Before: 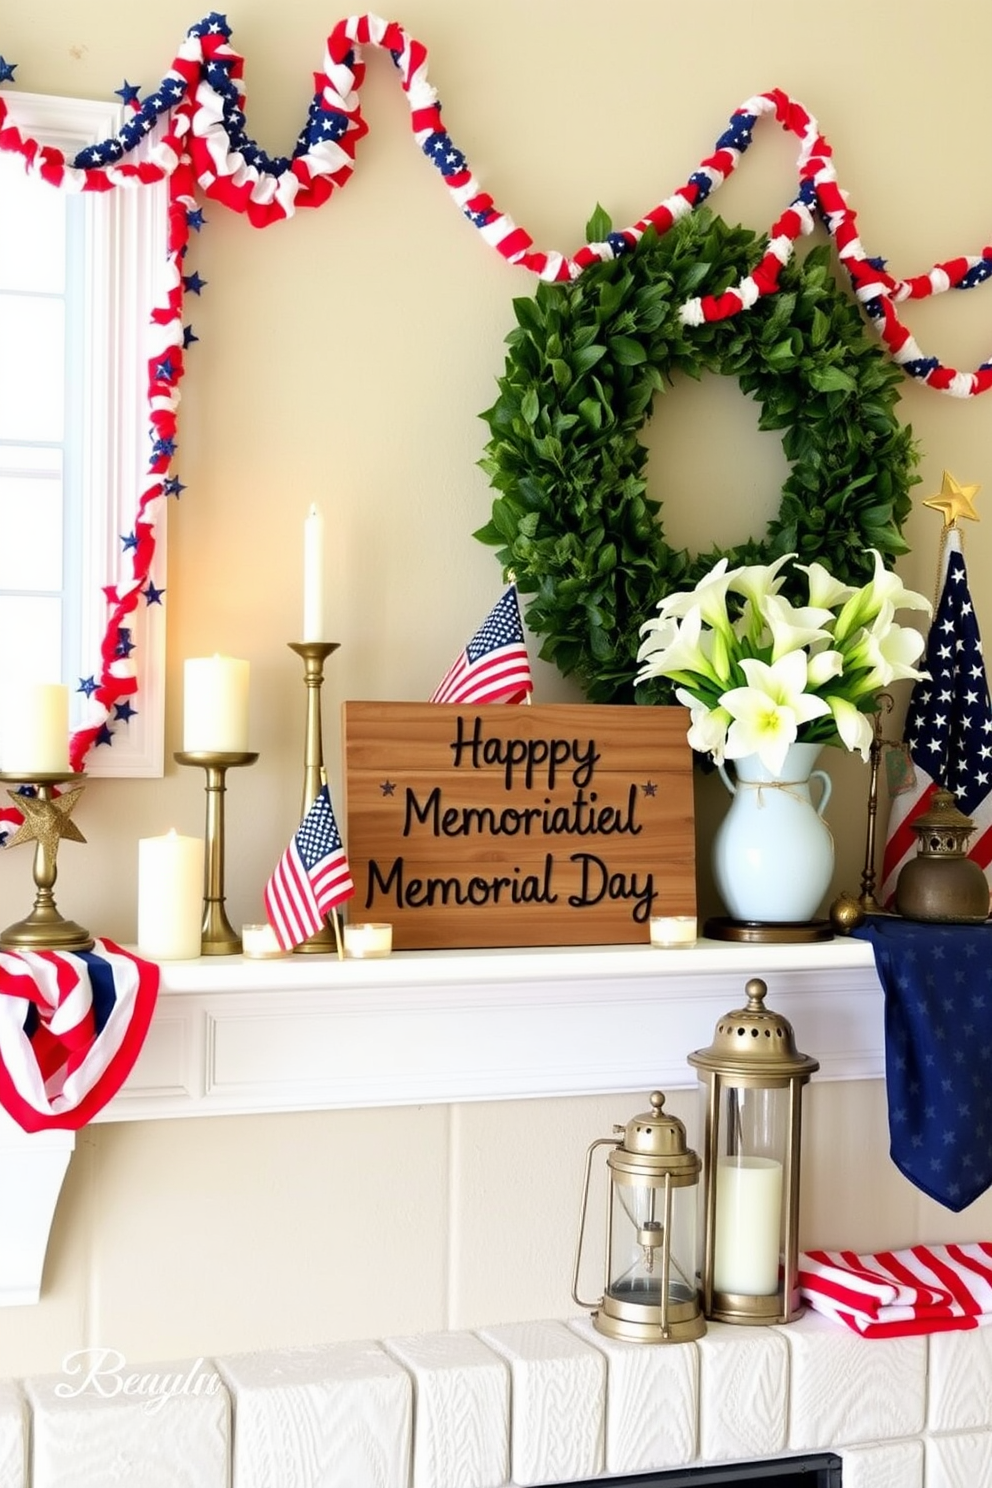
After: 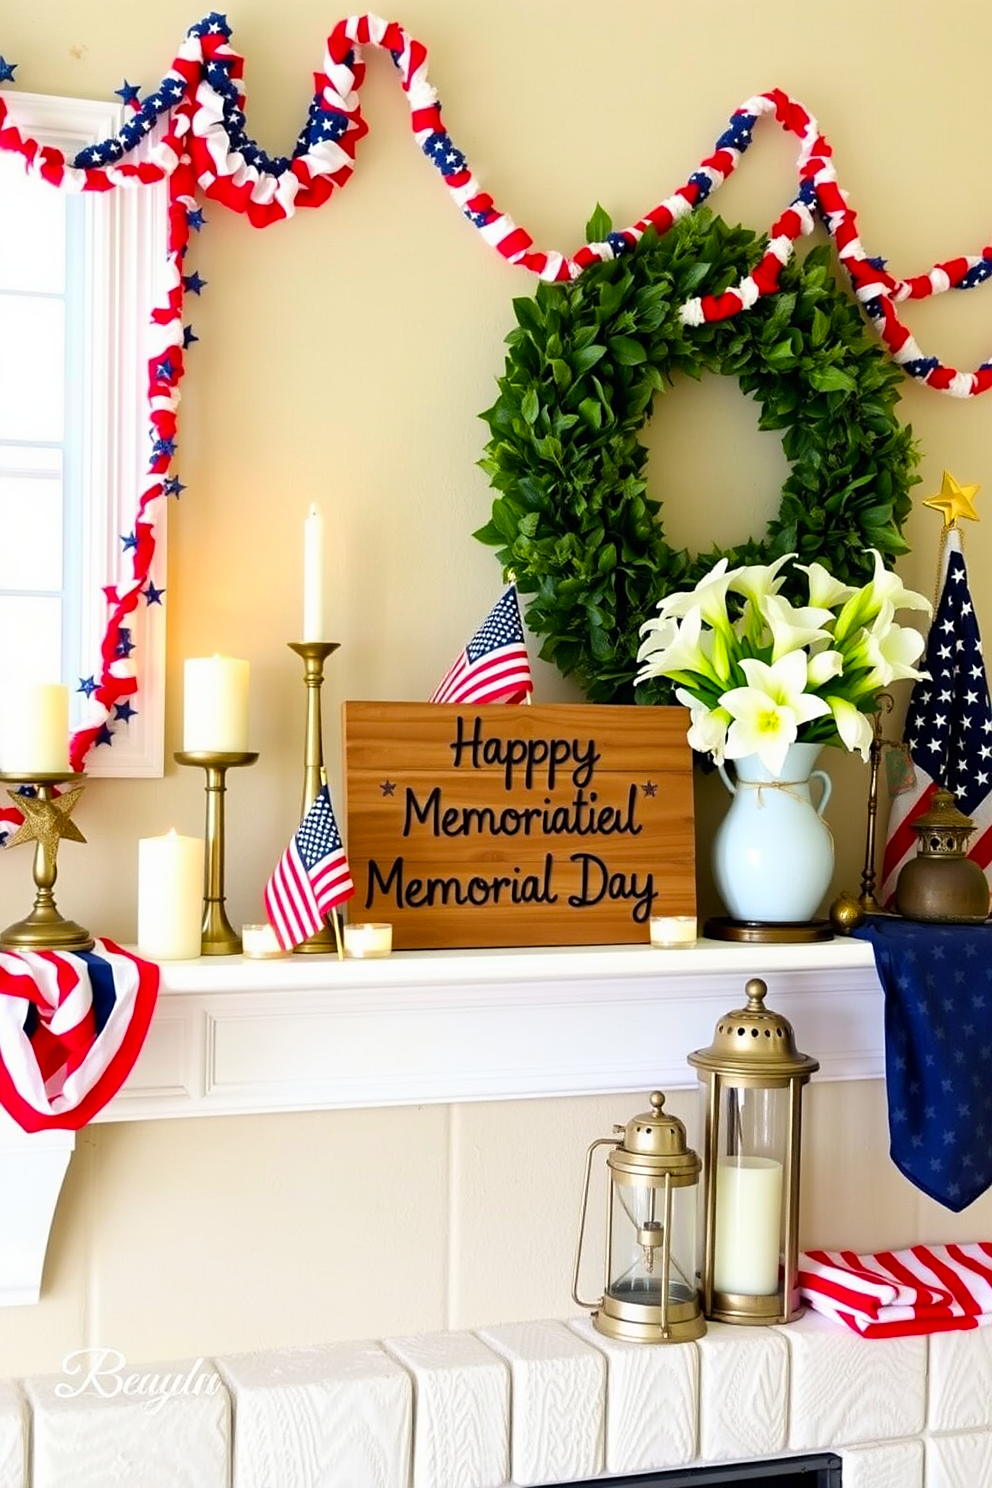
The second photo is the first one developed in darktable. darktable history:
sharpen: amount 0.213
color correction: highlights b* 0.051
color balance rgb: perceptual saturation grading › global saturation 19.551%, global vibrance 20%
